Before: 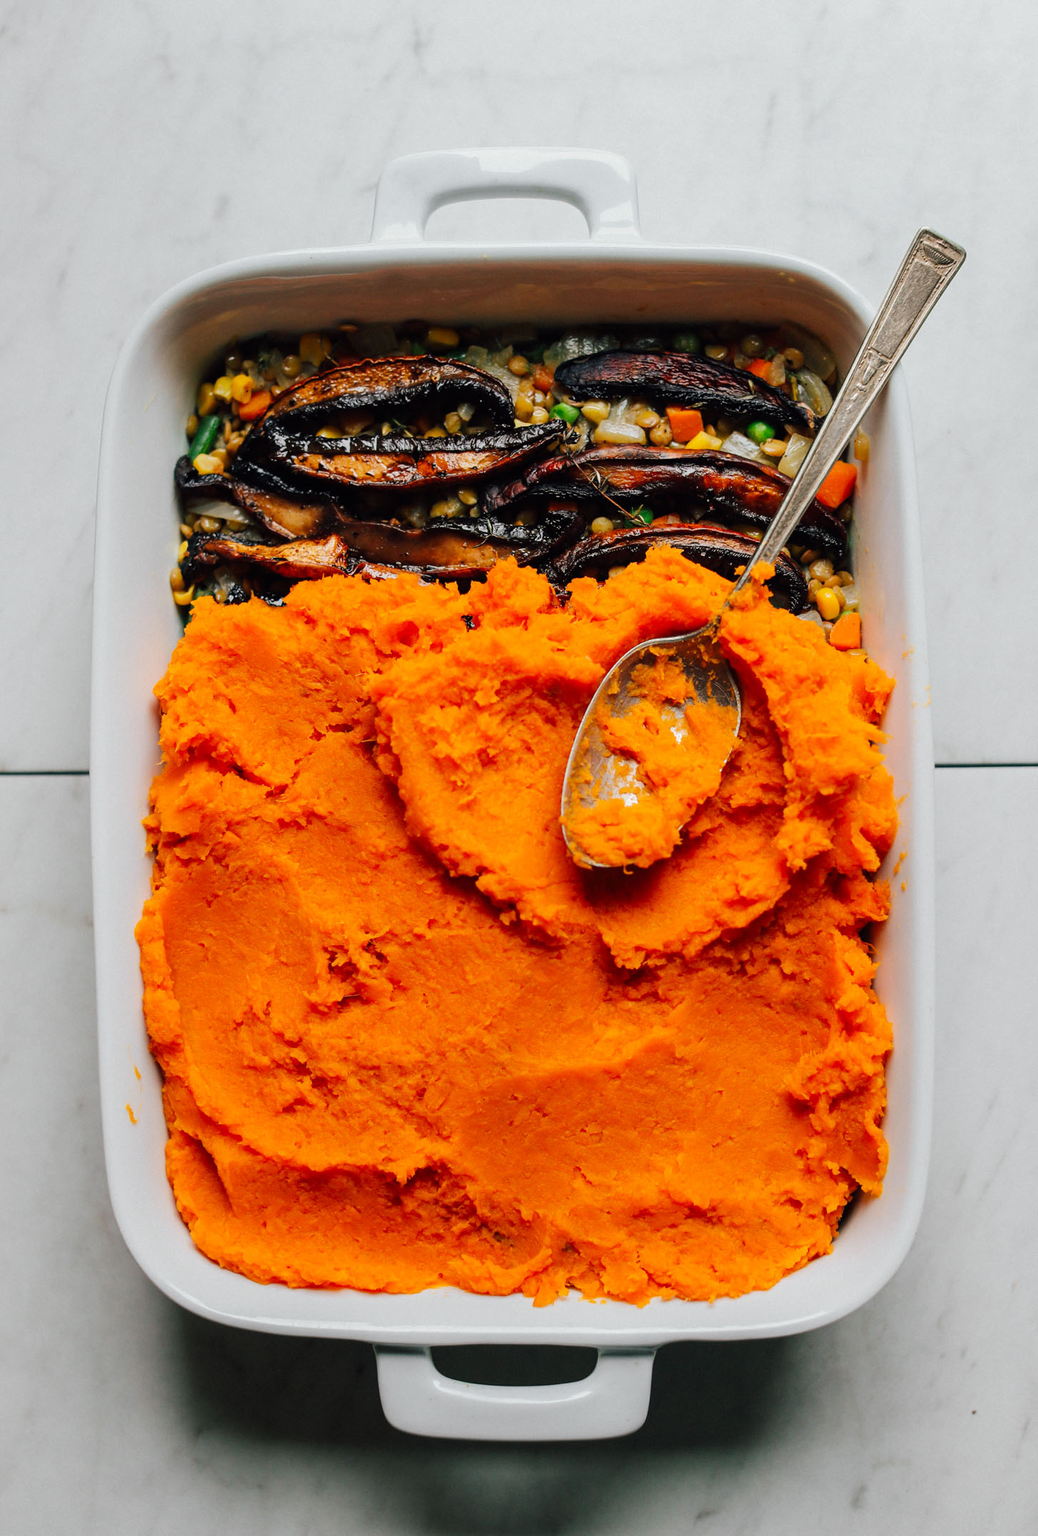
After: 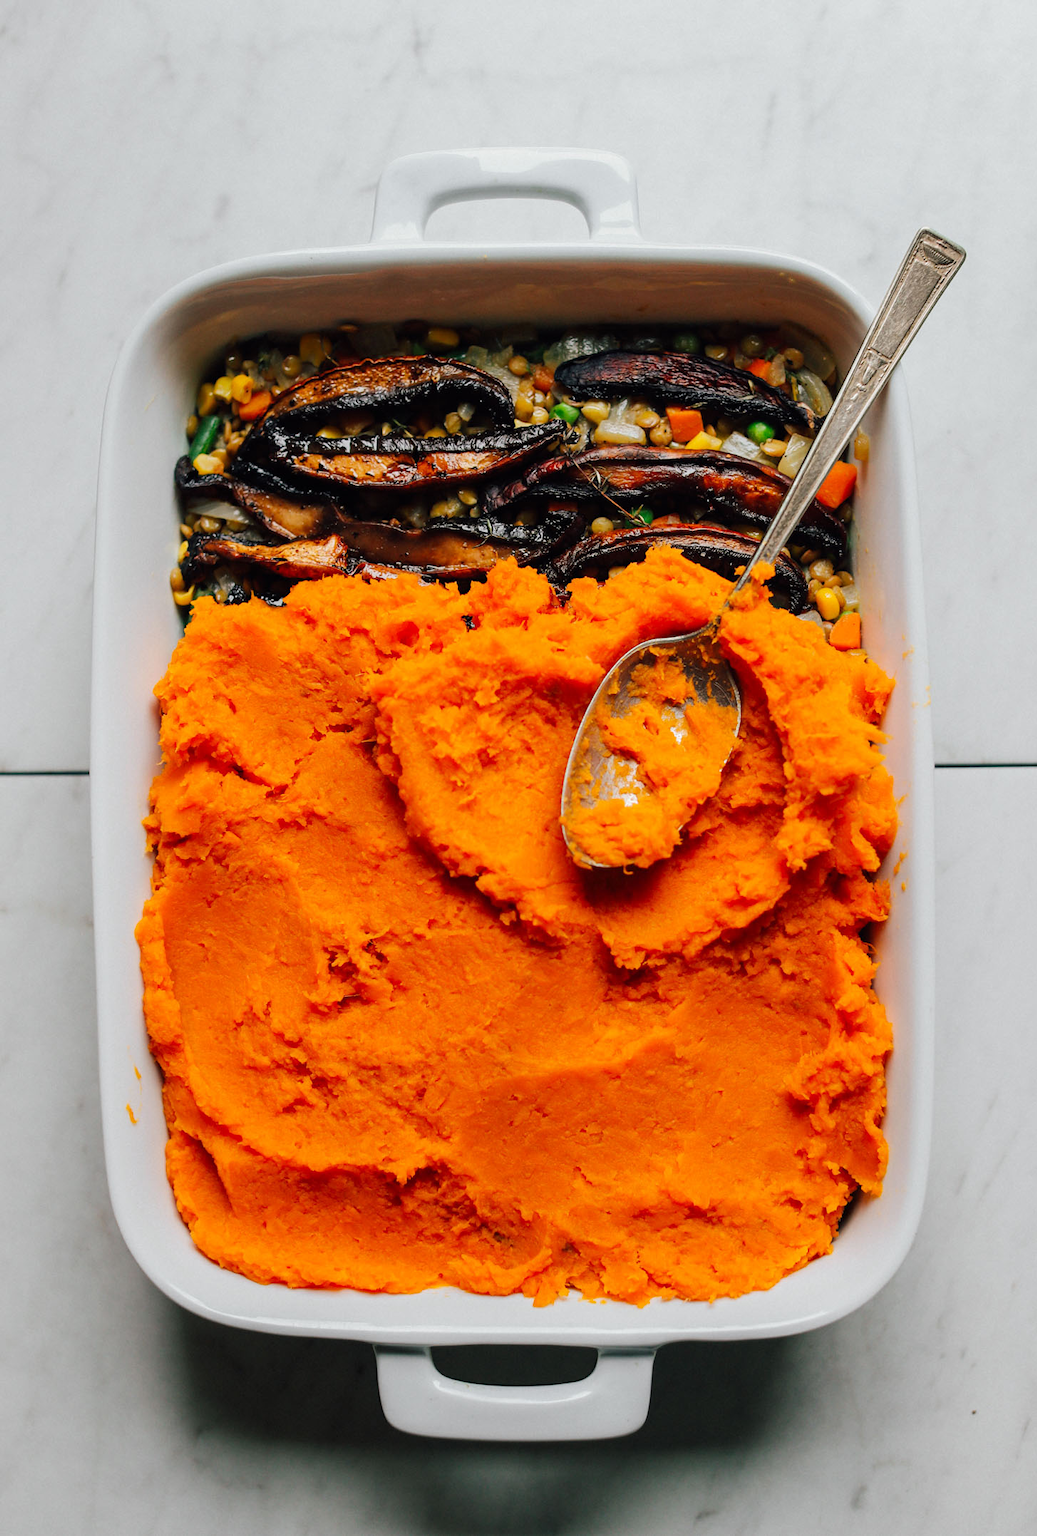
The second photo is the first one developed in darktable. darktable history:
color correction: highlights b* 0.021
